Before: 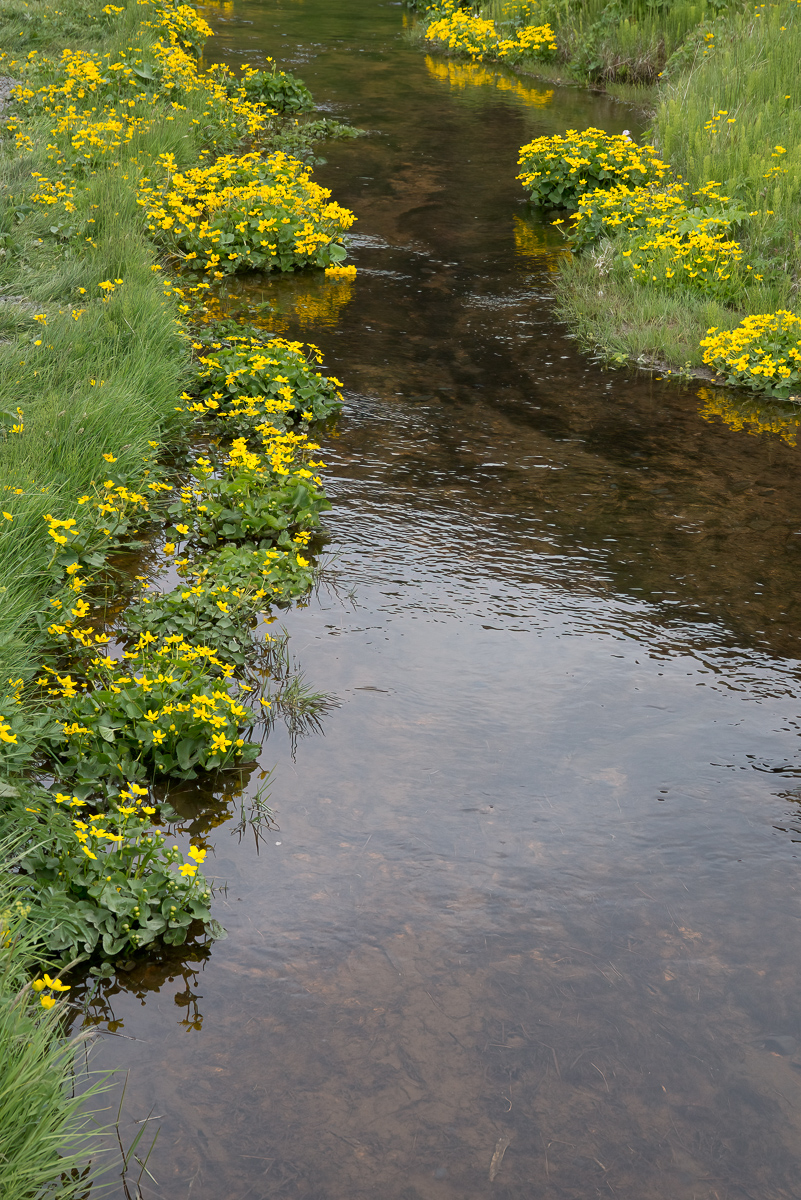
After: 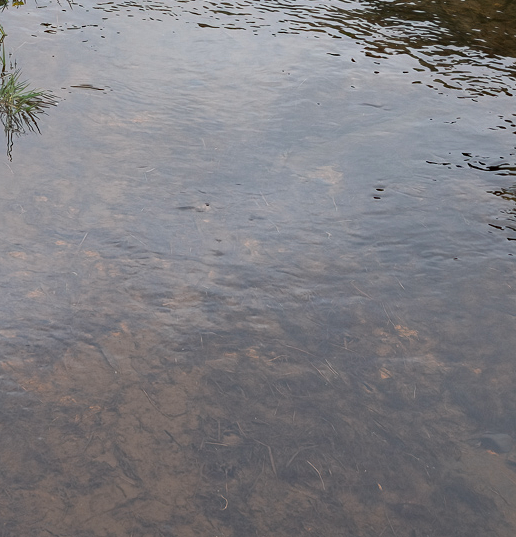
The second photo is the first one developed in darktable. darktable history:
crop and rotate: left 35.509%, top 50.238%, bottom 4.934%
local contrast: mode bilateral grid, contrast 20, coarseness 50, detail 120%, midtone range 0.2
haze removal: compatibility mode true, adaptive false
color zones: curves: ch0 [(0, 0.5) (0.125, 0.4) (0.25, 0.5) (0.375, 0.4) (0.5, 0.4) (0.625, 0.6) (0.75, 0.6) (0.875, 0.5)]; ch1 [(0, 0.4) (0.125, 0.5) (0.25, 0.4) (0.375, 0.4) (0.5, 0.4) (0.625, 0.4) (0.75, 0.5) (0.875, 0.4)]; ch2 [(0, 0.6) (0.125, 0.5) (0.25, 0.5) (0.375, 0.6) (0.5, 0.6) (0.625, 0.5) (0.75, 0.5) (0.875, 0.5)]
